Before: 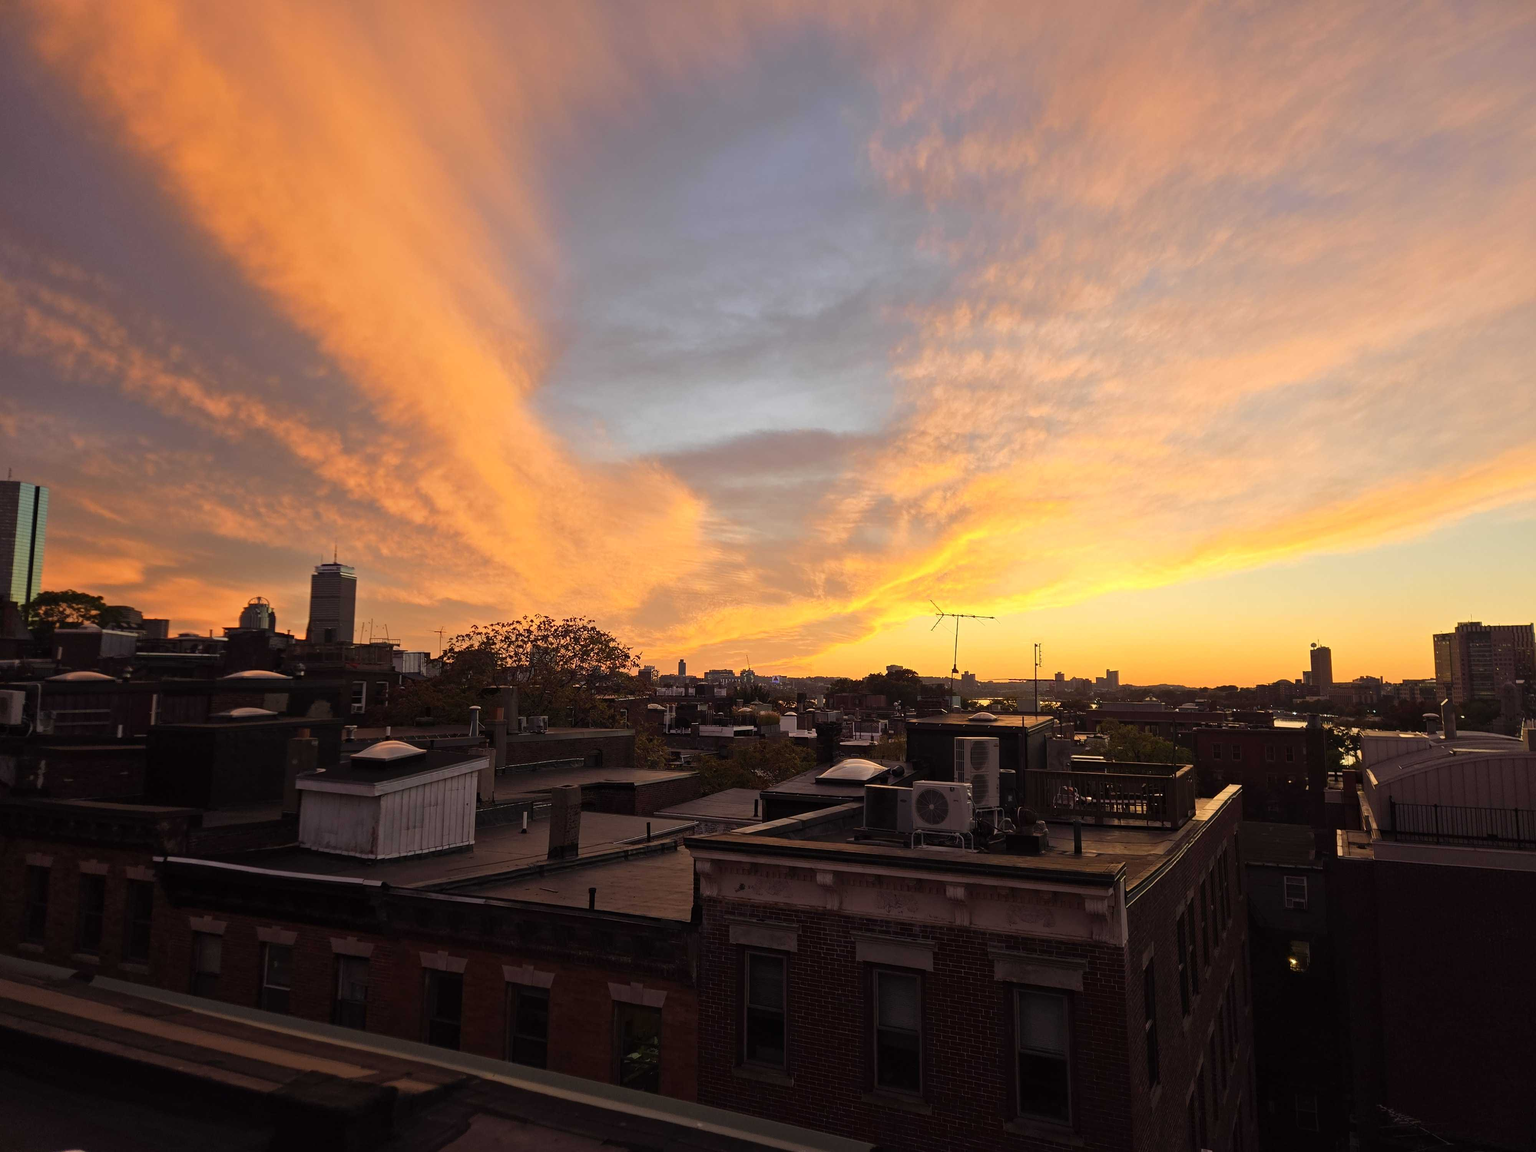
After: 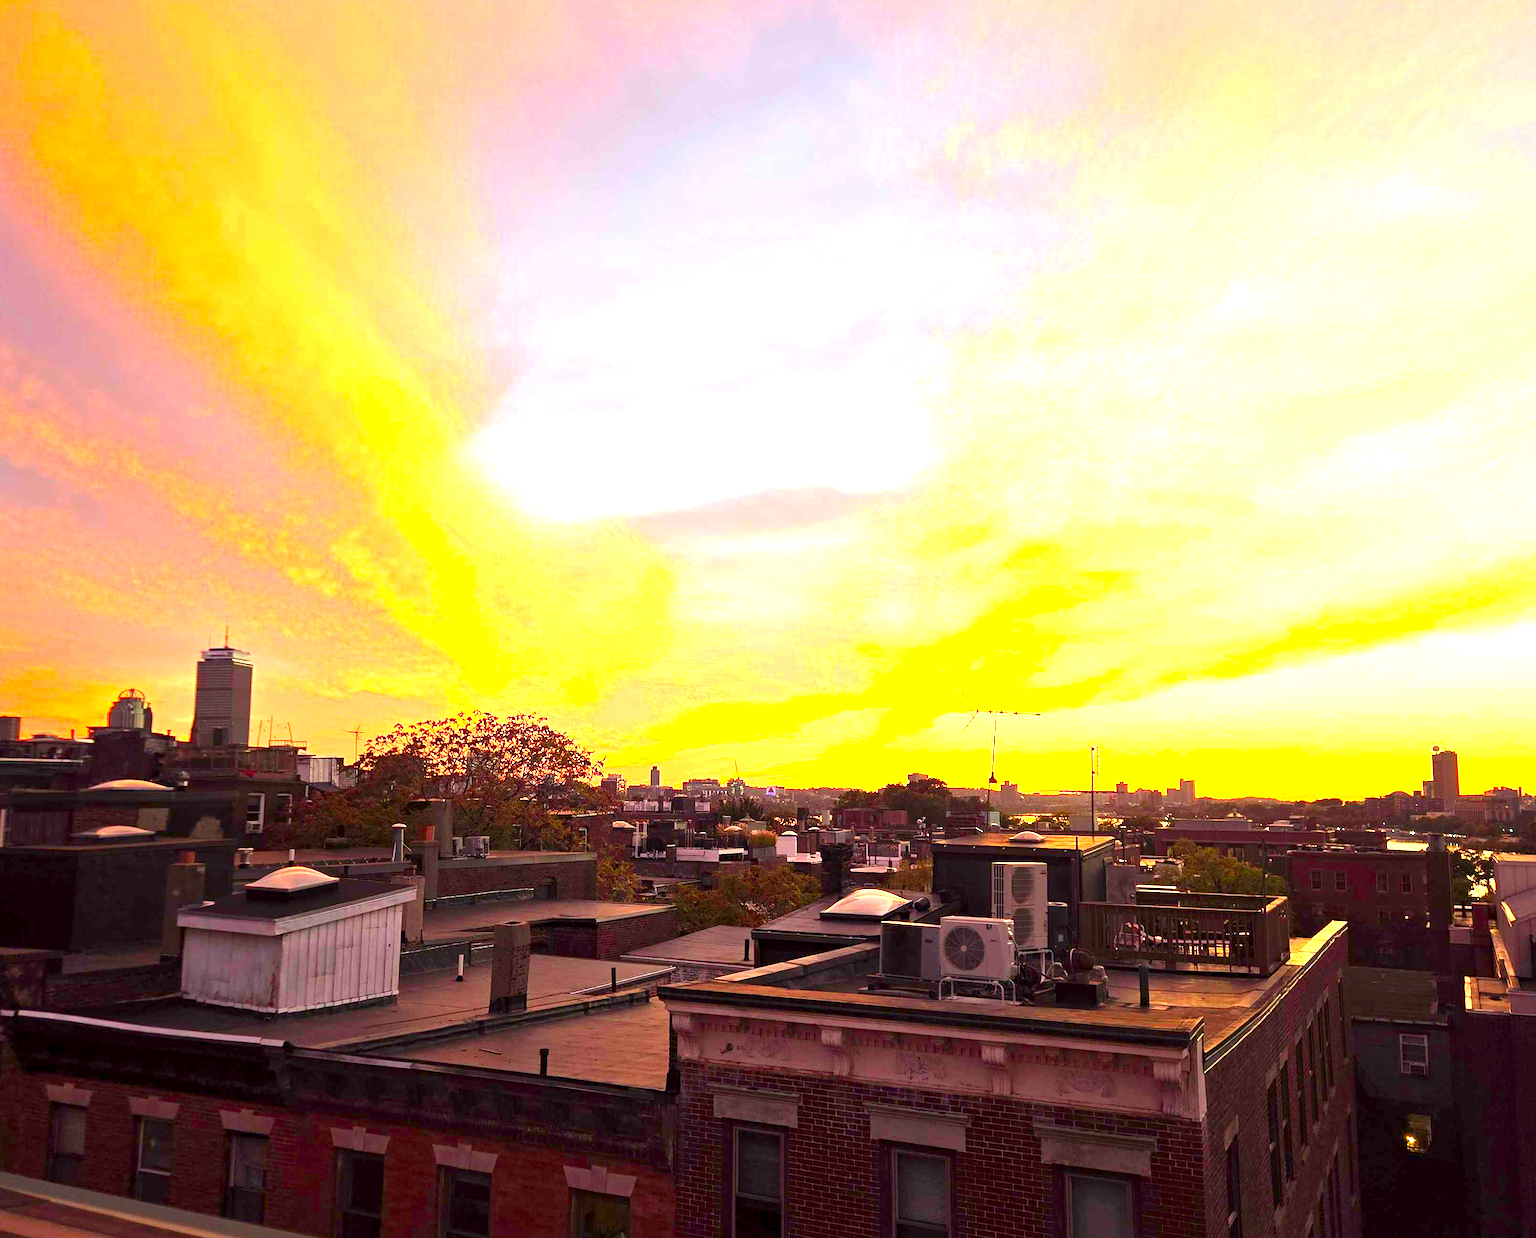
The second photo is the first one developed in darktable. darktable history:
color contrast: green-magenta contrast 1.69, blue-yellow contrast 1.49
exposure: black level correction 0.001, exposure 1.84 EV, compensate highlight preservation false
crop: left 9.929%, top 3.475%, right 9.188%, bottom 9.529%
